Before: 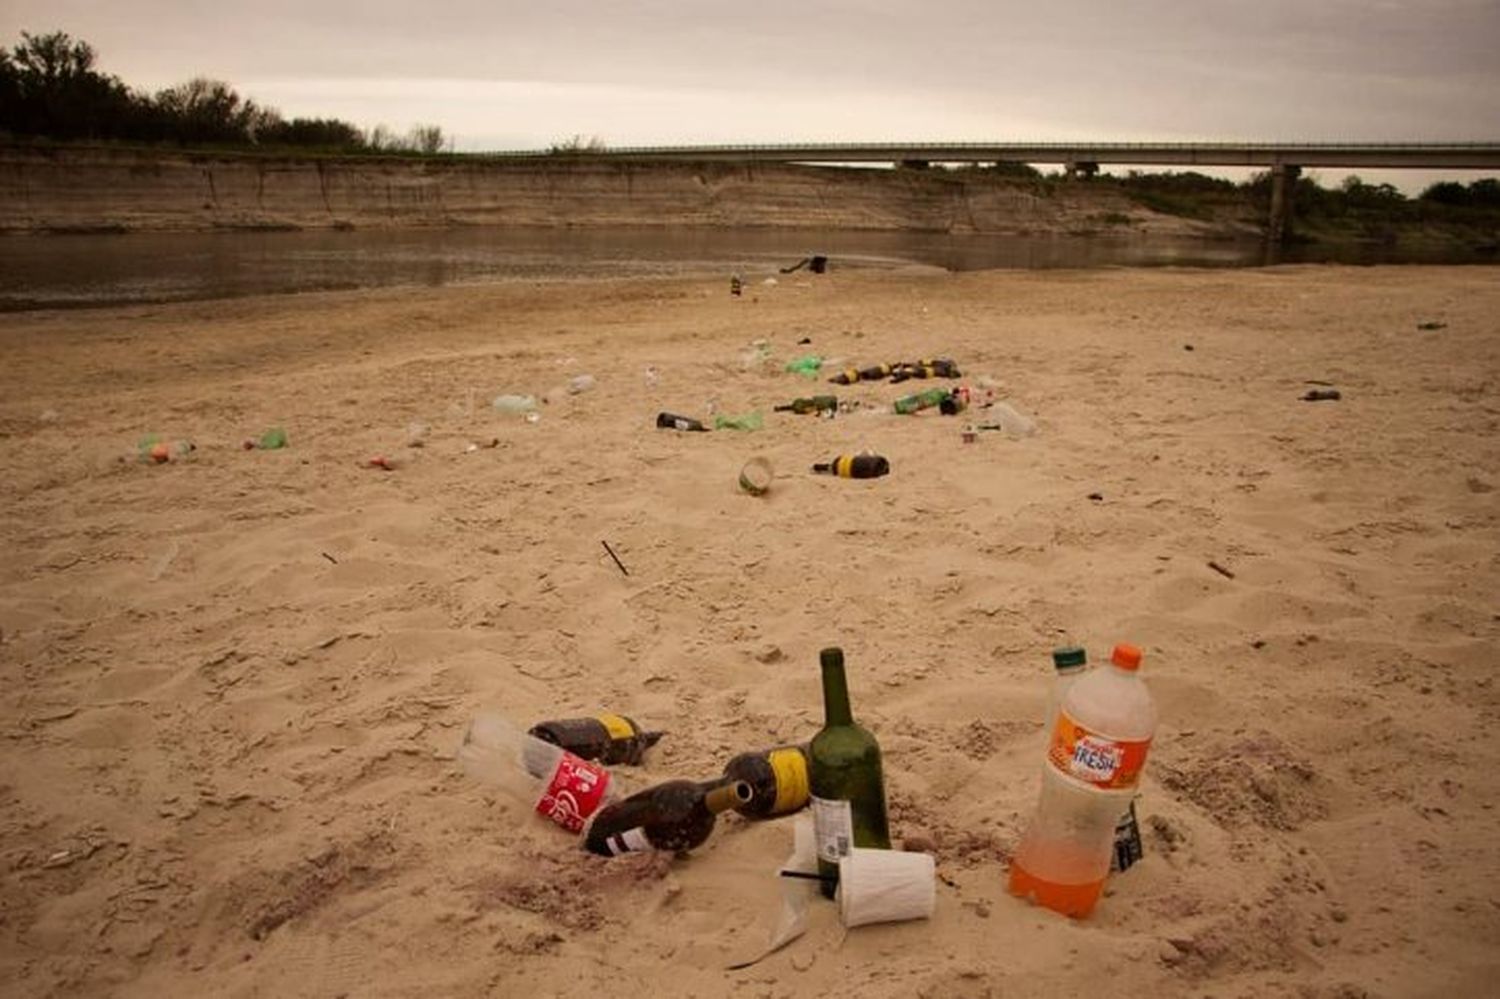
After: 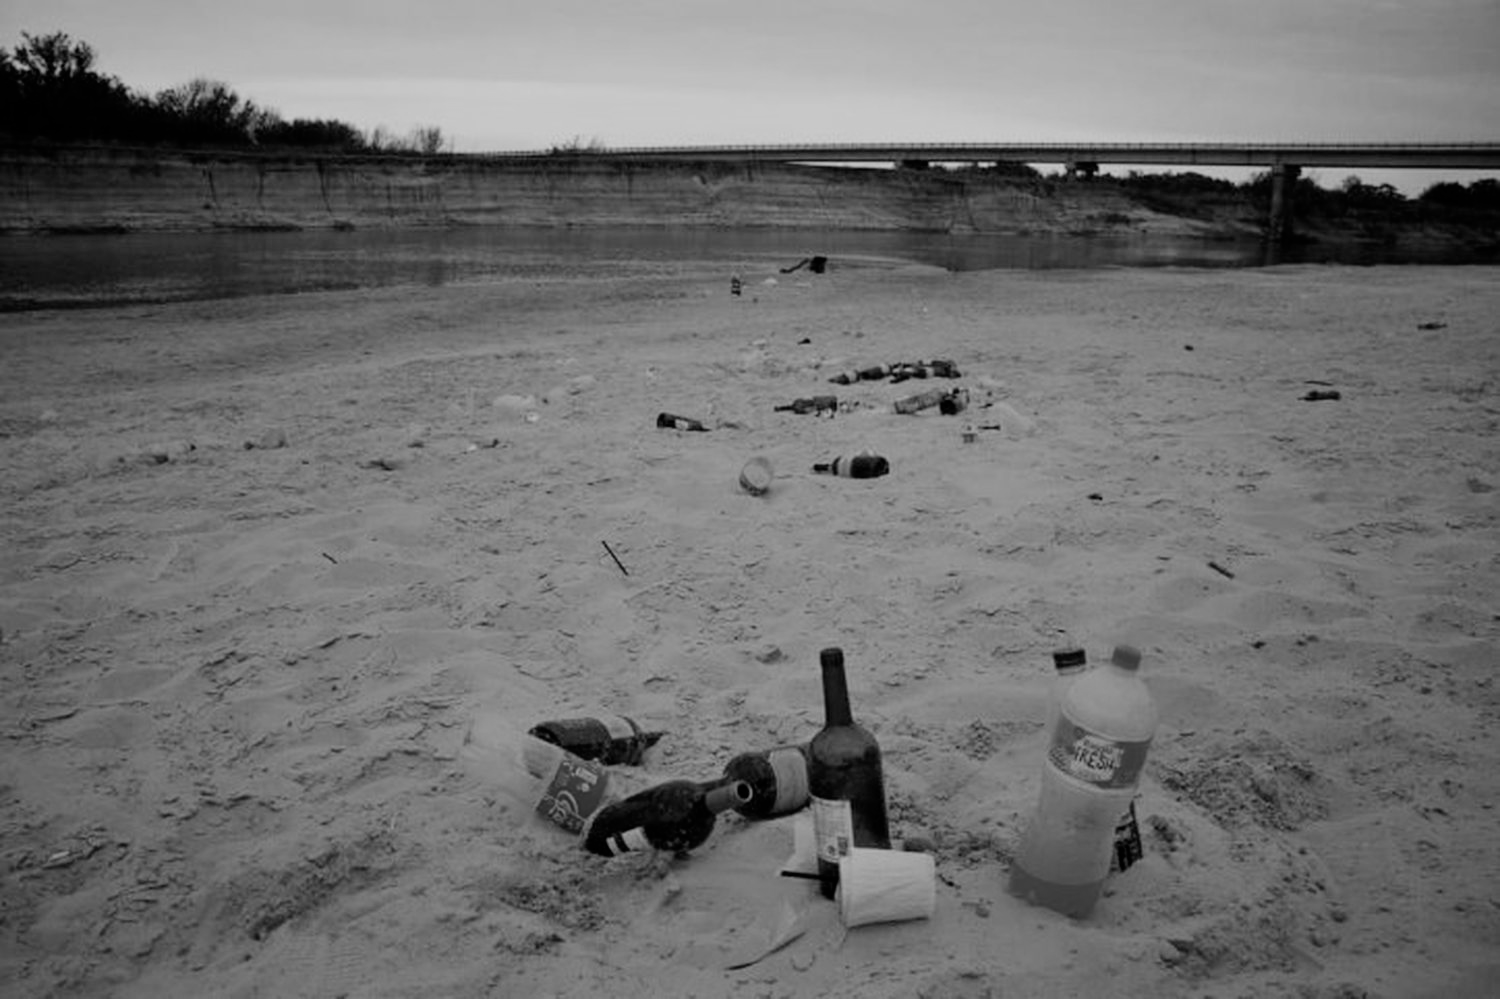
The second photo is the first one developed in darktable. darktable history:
monochrome: a -11.7, b 1.62, size 0.5, highlights 0.38
filmic rgb: black relative exposure -7.65 EV, white relative exposure 4.56 EV, hardness 3.61, contrast 1.05
